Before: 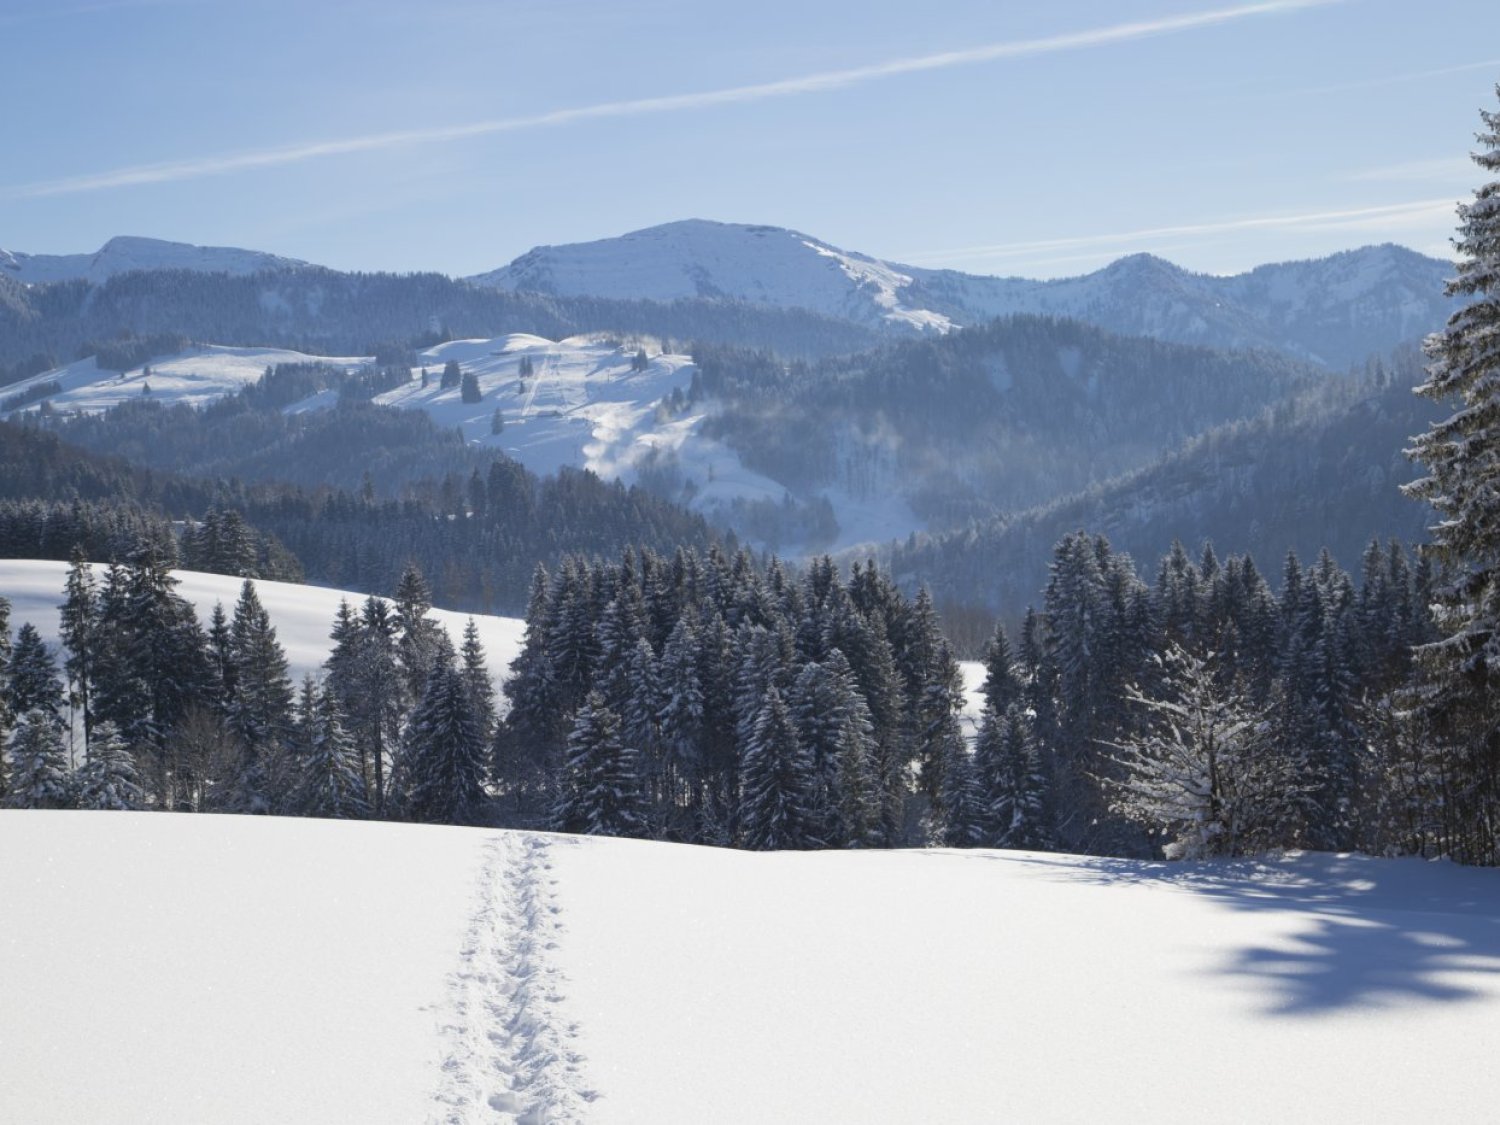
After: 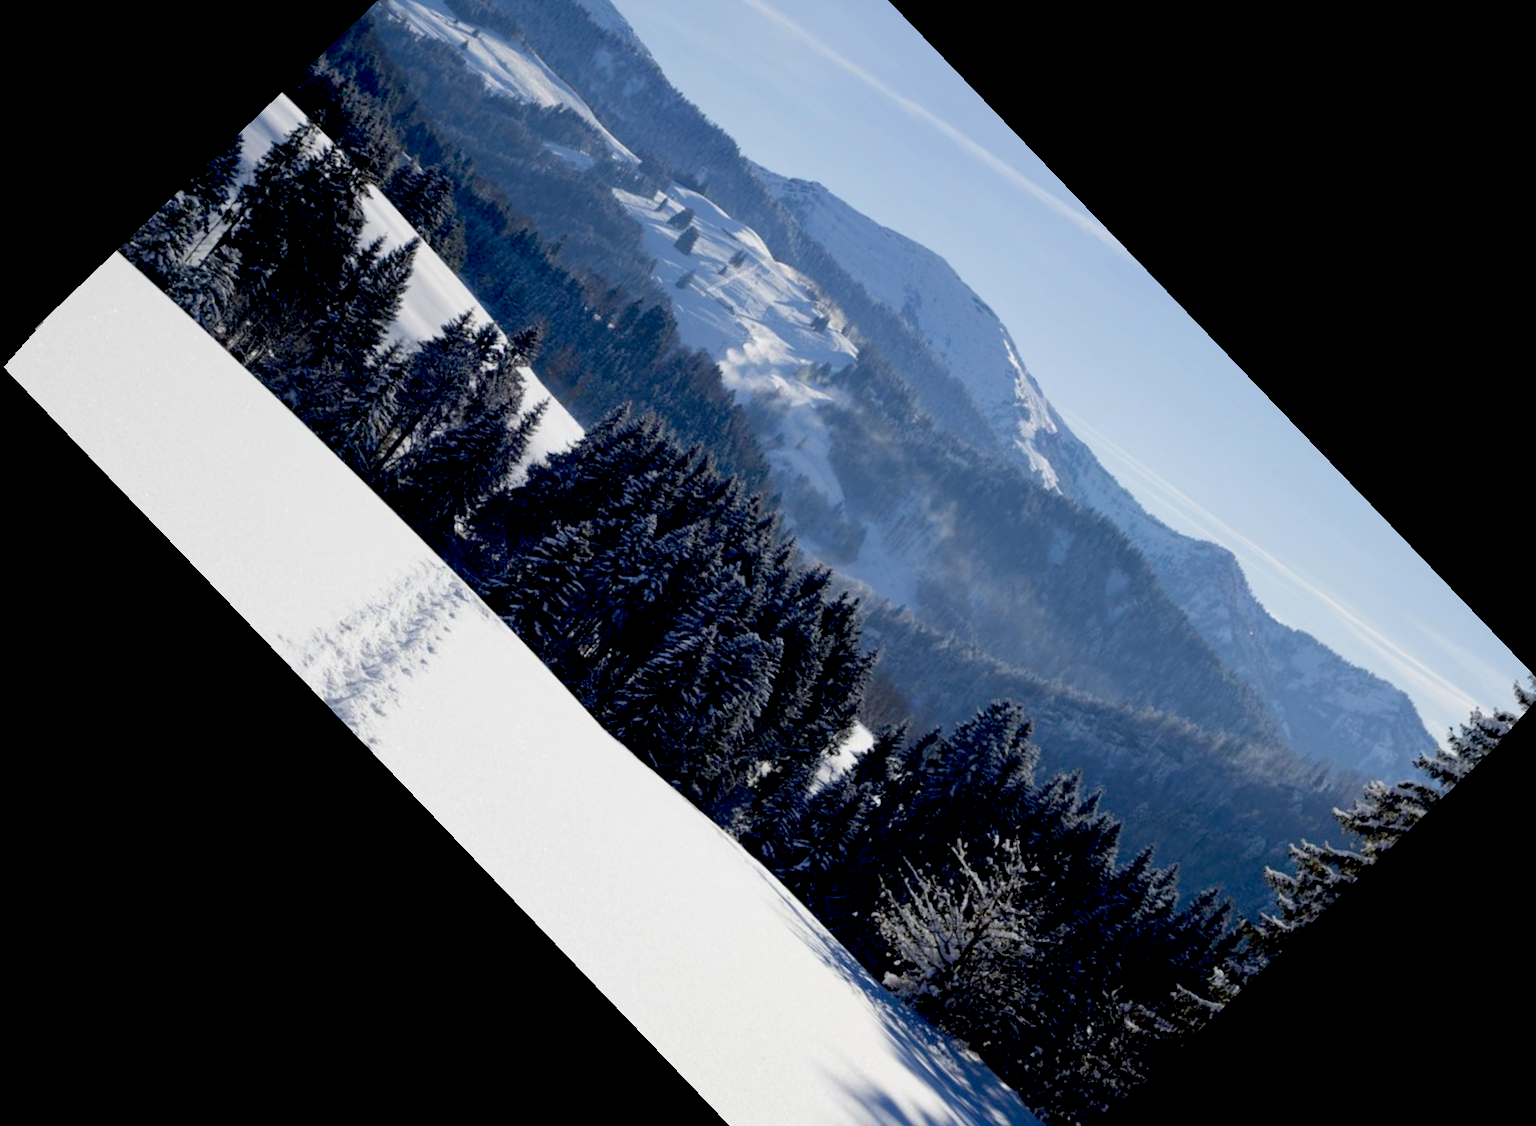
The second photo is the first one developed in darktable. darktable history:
crop and rotate: angle -46.26°, top 16.234%, right 0.912%, bottom 11.704%
rotate and perspective: rotation -5°, crop left 0.05, crop right 0.952, crop top 0.11, crop bottom 0.89
exposure: black level correction 0.056, exposure -0.039 EV, compensate highlight preservation false
